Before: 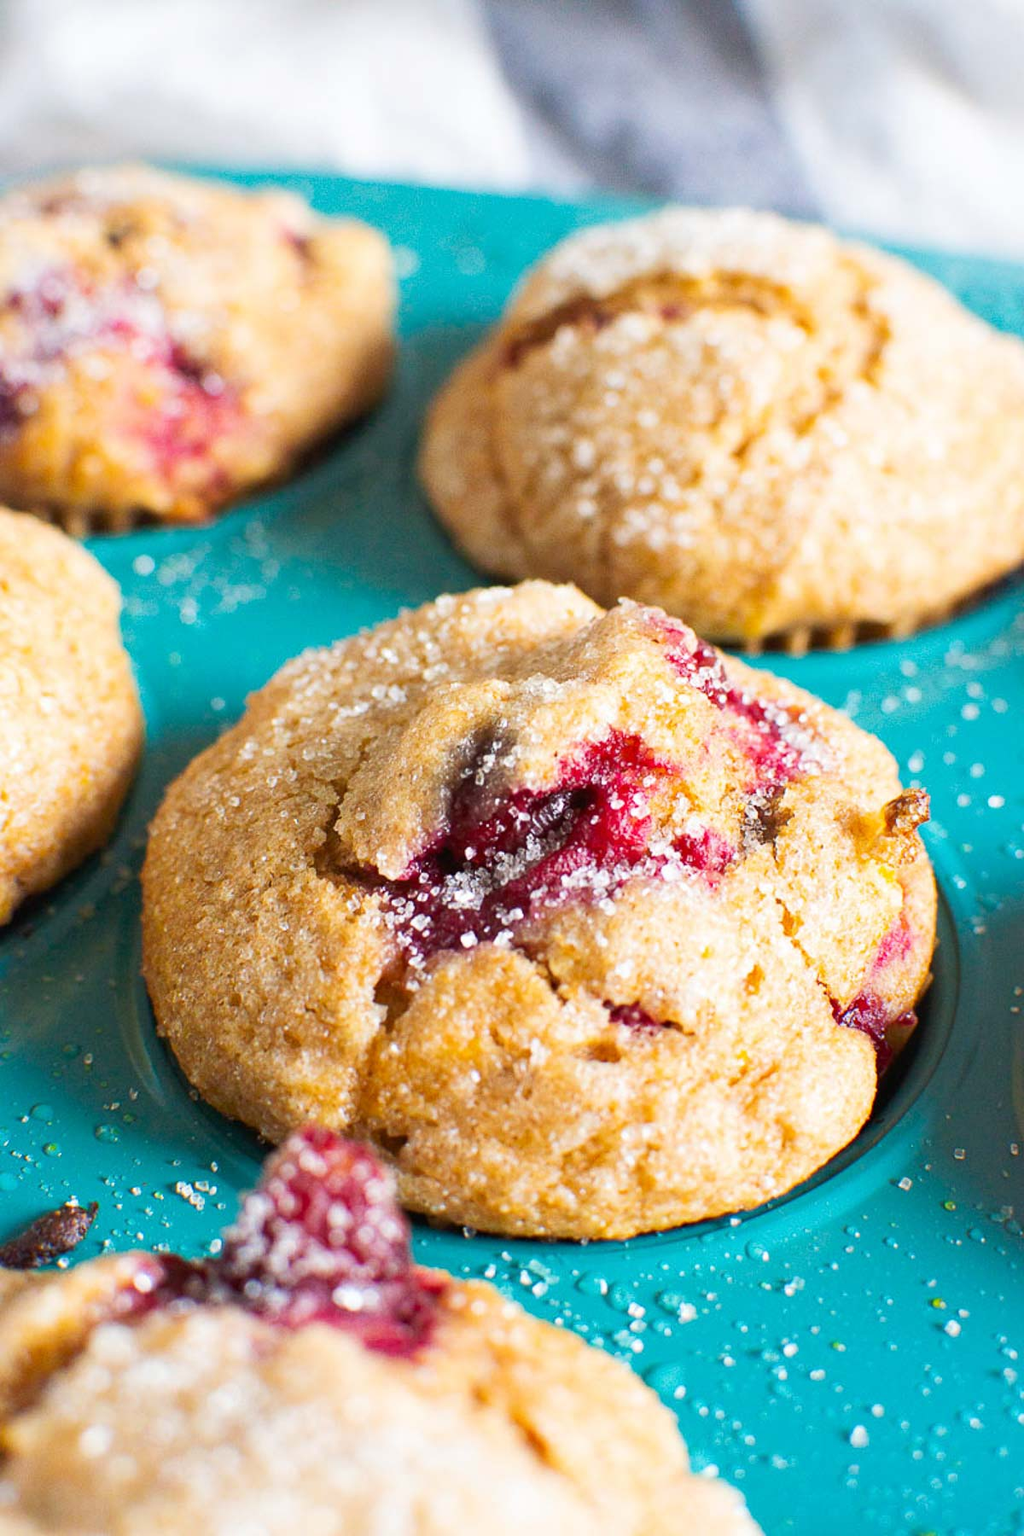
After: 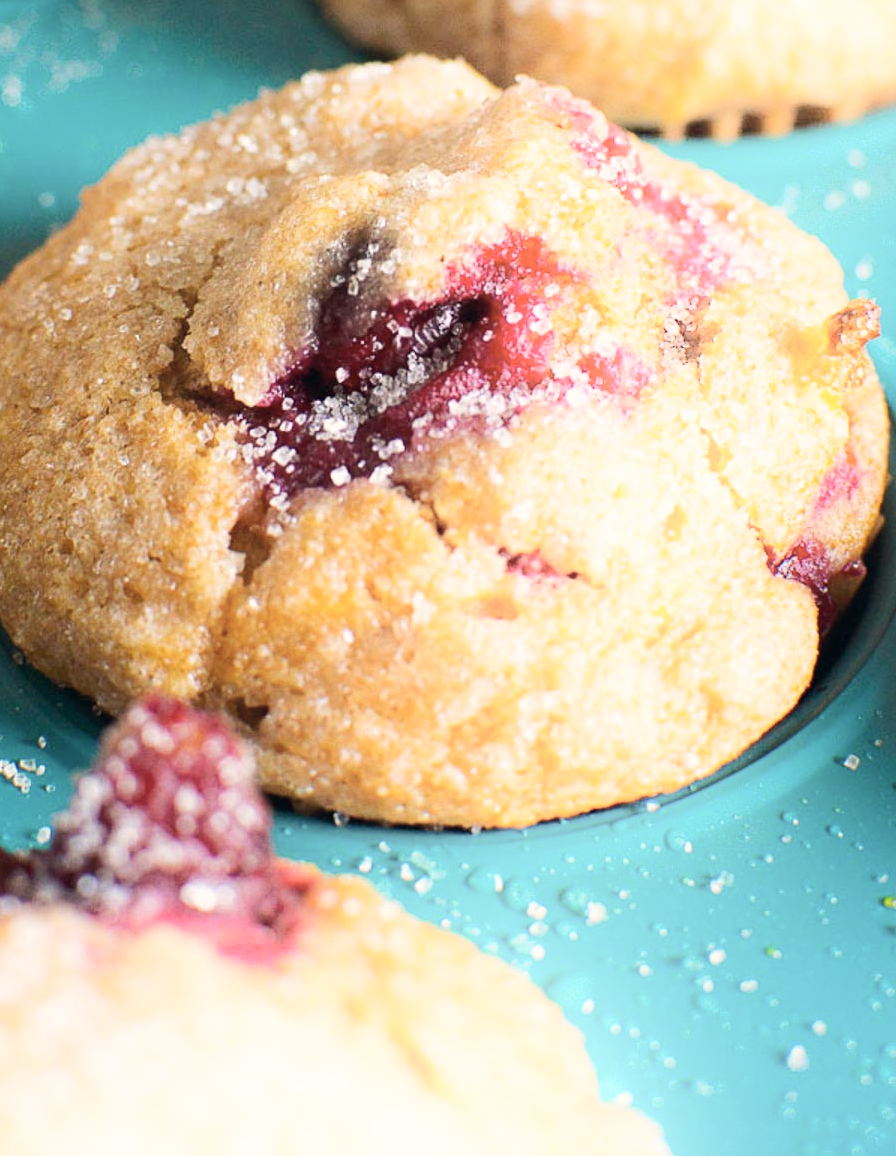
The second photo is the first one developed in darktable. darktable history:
shadows and highlights: shadows -89.67, highlights 89.47, soften with gaussian
color correction: highlights a* 2.77, highlights b* 5, shadows a* -1.81, shadows b* -4.91, saturation 0.823
crop and rotate: left 17.476%, top 34.752%, right 7.817%, bottom 0.997%
